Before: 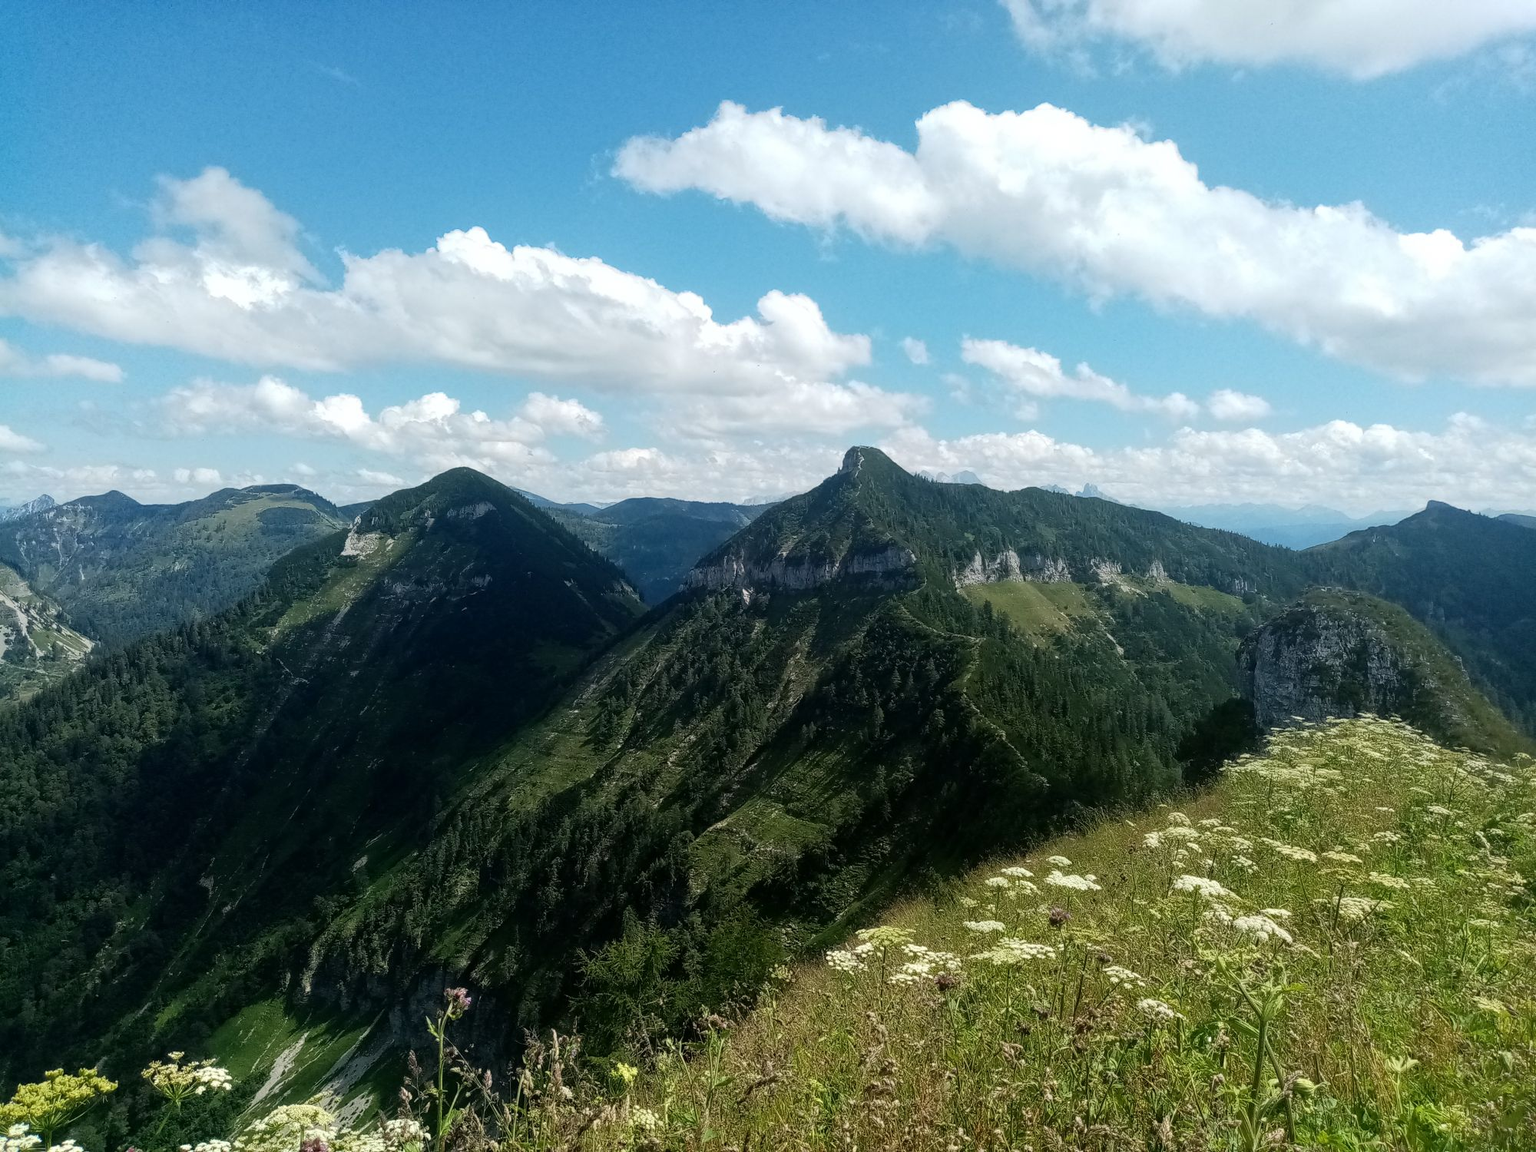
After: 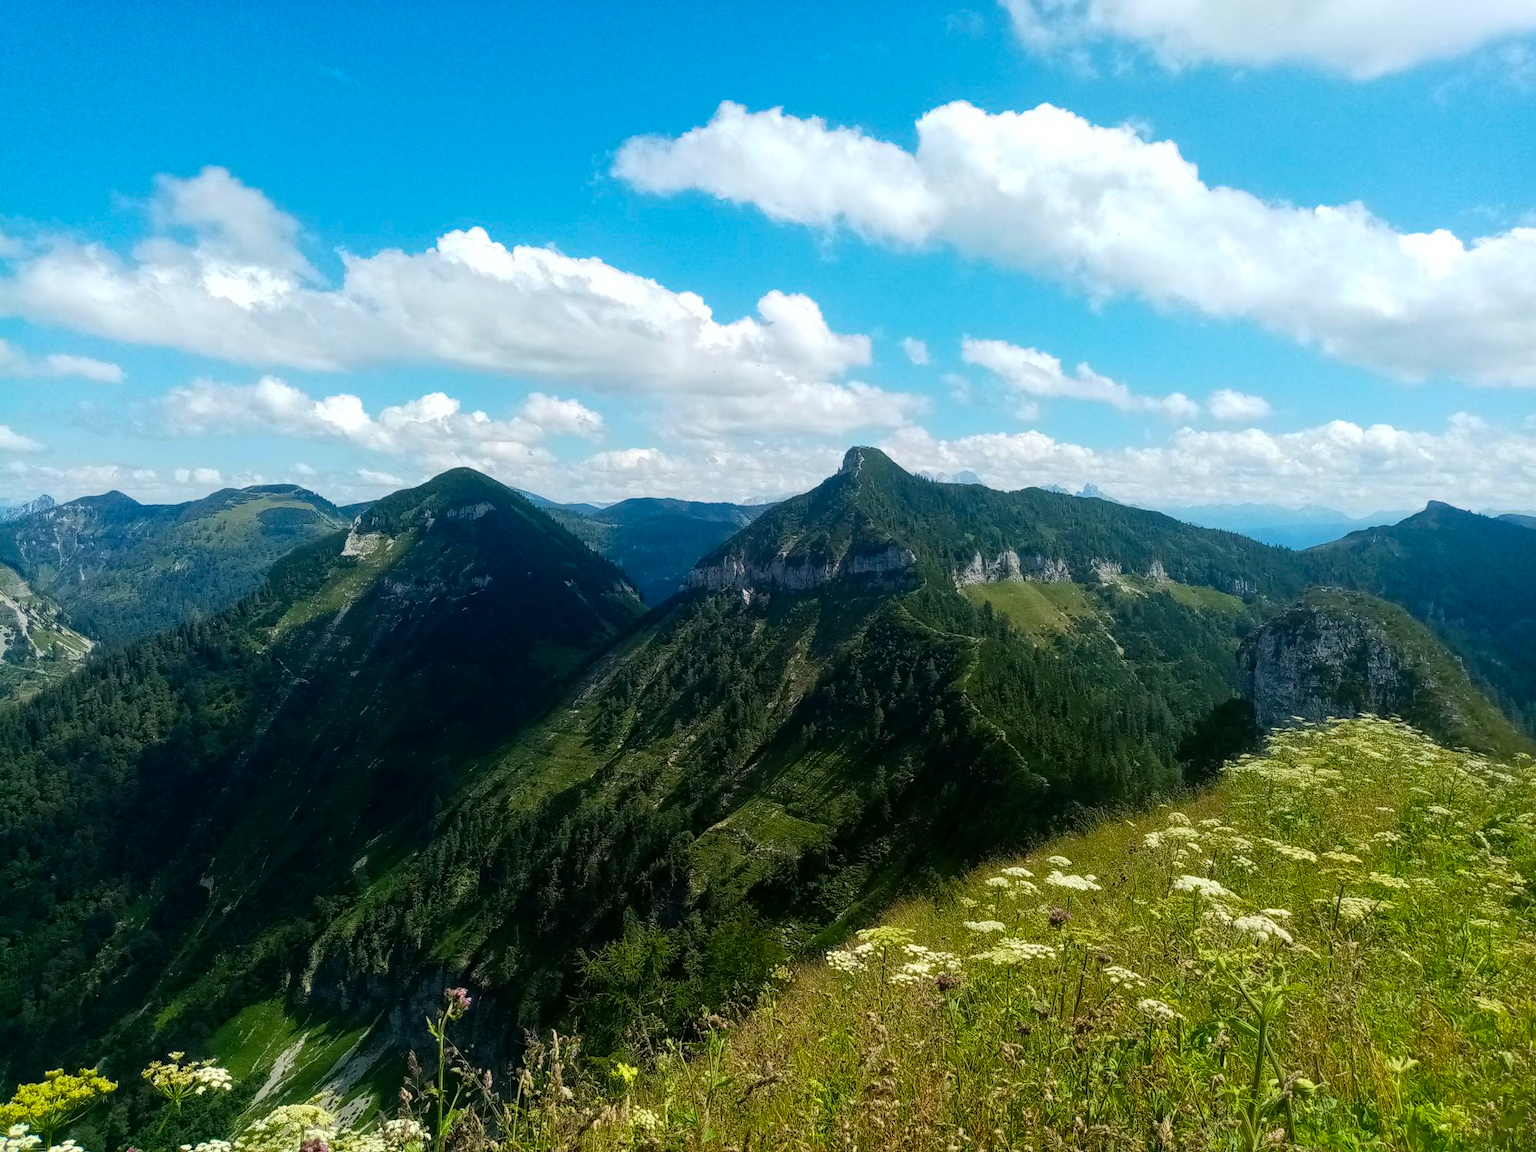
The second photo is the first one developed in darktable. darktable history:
color balance rgb: perceptual saturation grading › global saturation 0.587%, global vibrance 50.607%
